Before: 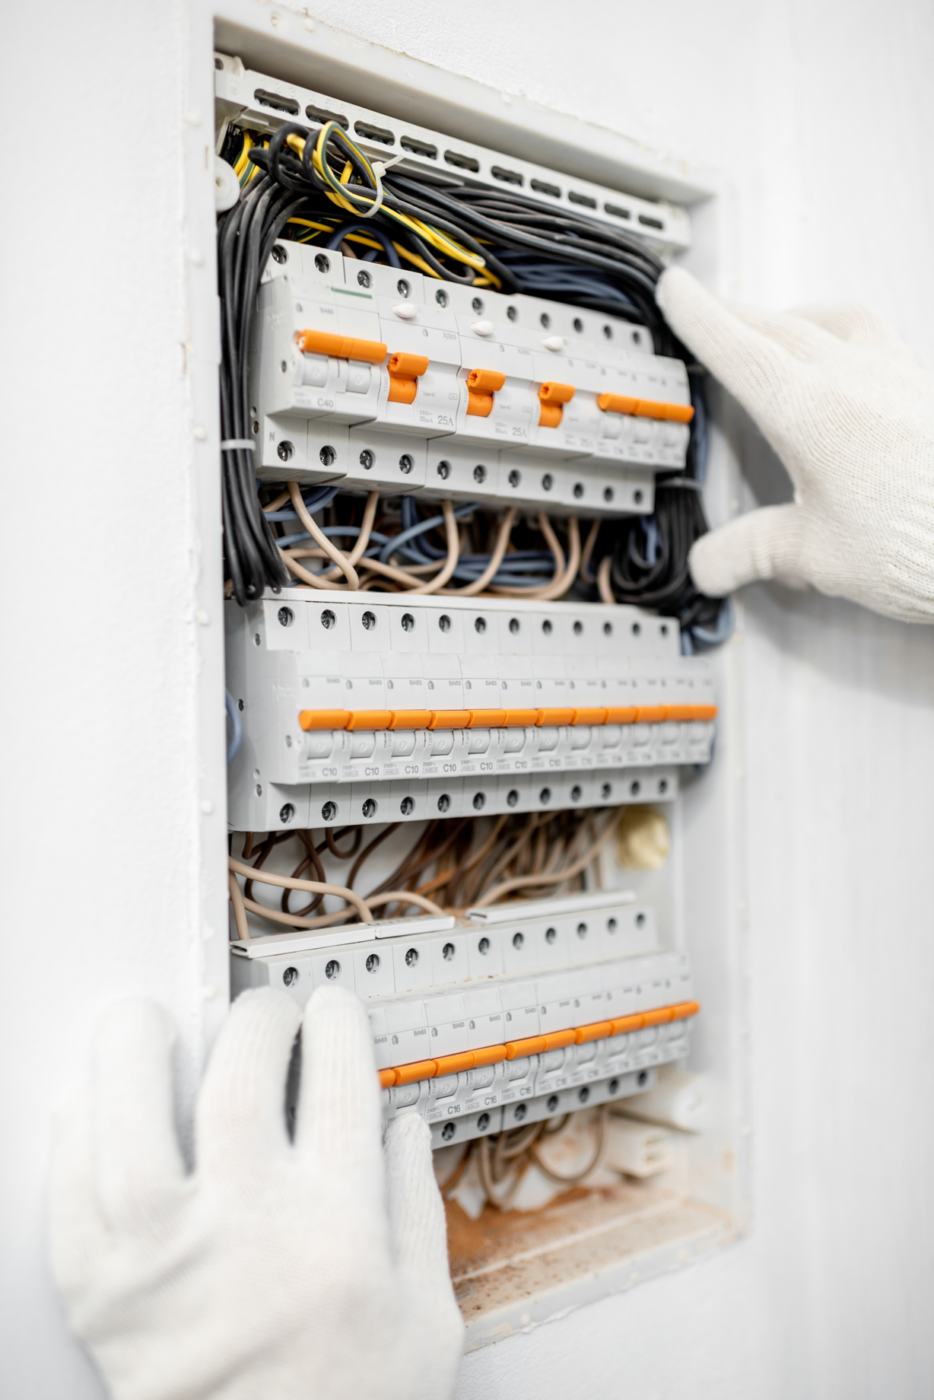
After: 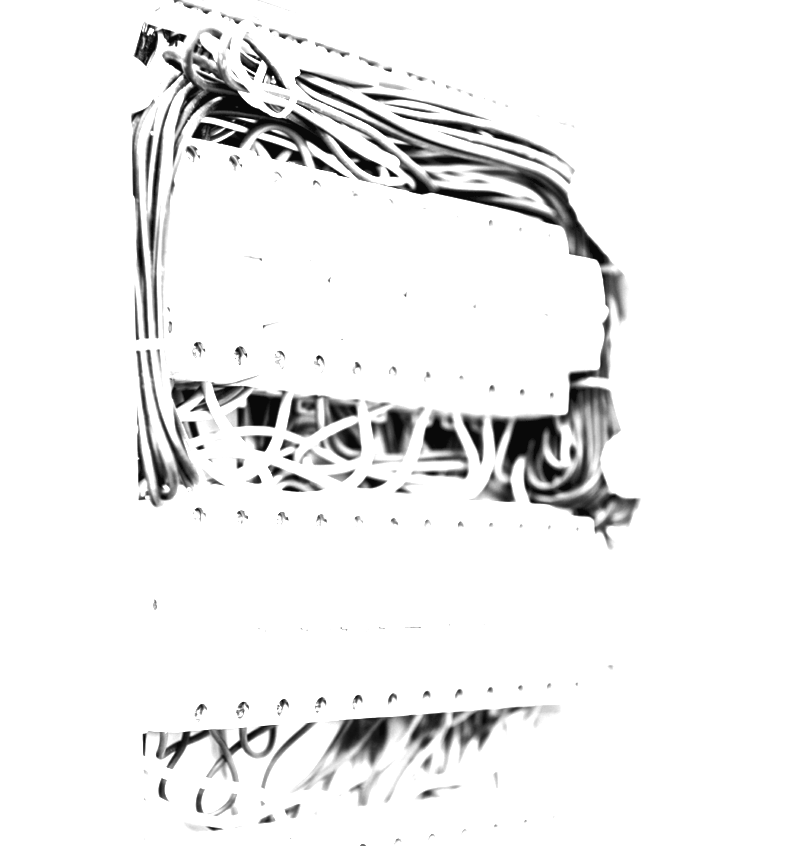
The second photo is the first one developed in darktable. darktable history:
exposure: black level correction 0, exposure 4 EV, compensate exposure bias true, compensate highlight preservation false
levels: mode automatic
crop and rotate: left 9.345%, top 7.22%, right 4.982%, bottom 32.331%
monochrome: a -74.22, b 78.2
tone equalizer: -8 EV -0.417 EV, -7 EV -0.389 EV, -6 EV -0.333 EV, -5 EV -0.222 EV, -3 EV 0.222 EV, -2 EV 0.333 EV, -1 EV 0.389 EV, +0 EV 0.417 EV, edges refinement/feathering 500, mask exposure compensation -1.57 EV, preserve details no
